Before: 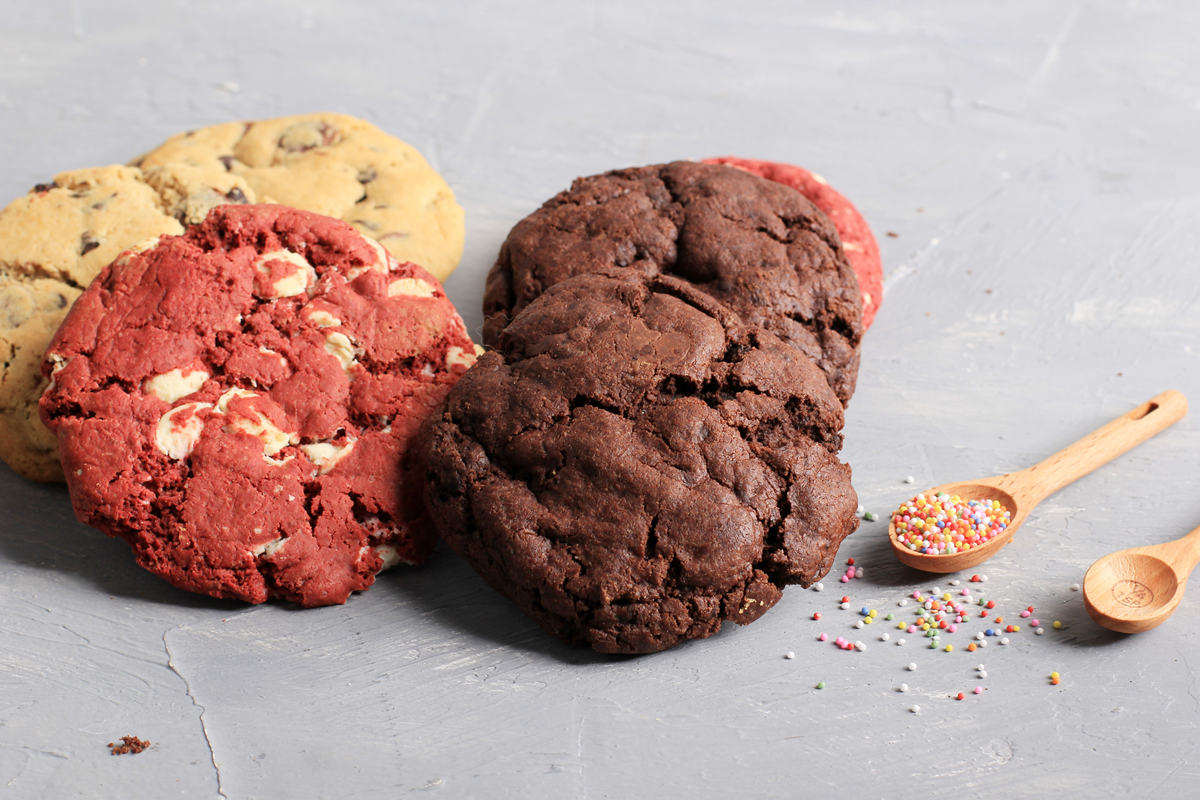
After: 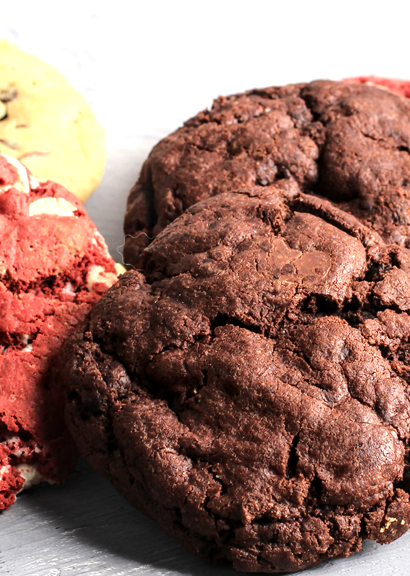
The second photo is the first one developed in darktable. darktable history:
exposure: black level correction 0, exposure 0.697 EV, compensate highlight preservation false
crop and rotate: left 29.956%, top 10.23%, right 35.832%, bottom 17.661%
local contrast: on, module defaults
base curve: curves: ch0 [(0, 0) (0.073, 0.04) (0.157, 0.139) (0.492, 0.492) (0.758, 0.758) (1, 1)]
tone equalizer: edges refinement/feathering 500, mask exposure compensation -1.57 EV, preserve details no
color zones: curves: ch1 [(0.235, 0.558) (0.75, 0.5)]; ch2 [(0.25, 0.462) (0.749, 0.457)], mix -93.86%
